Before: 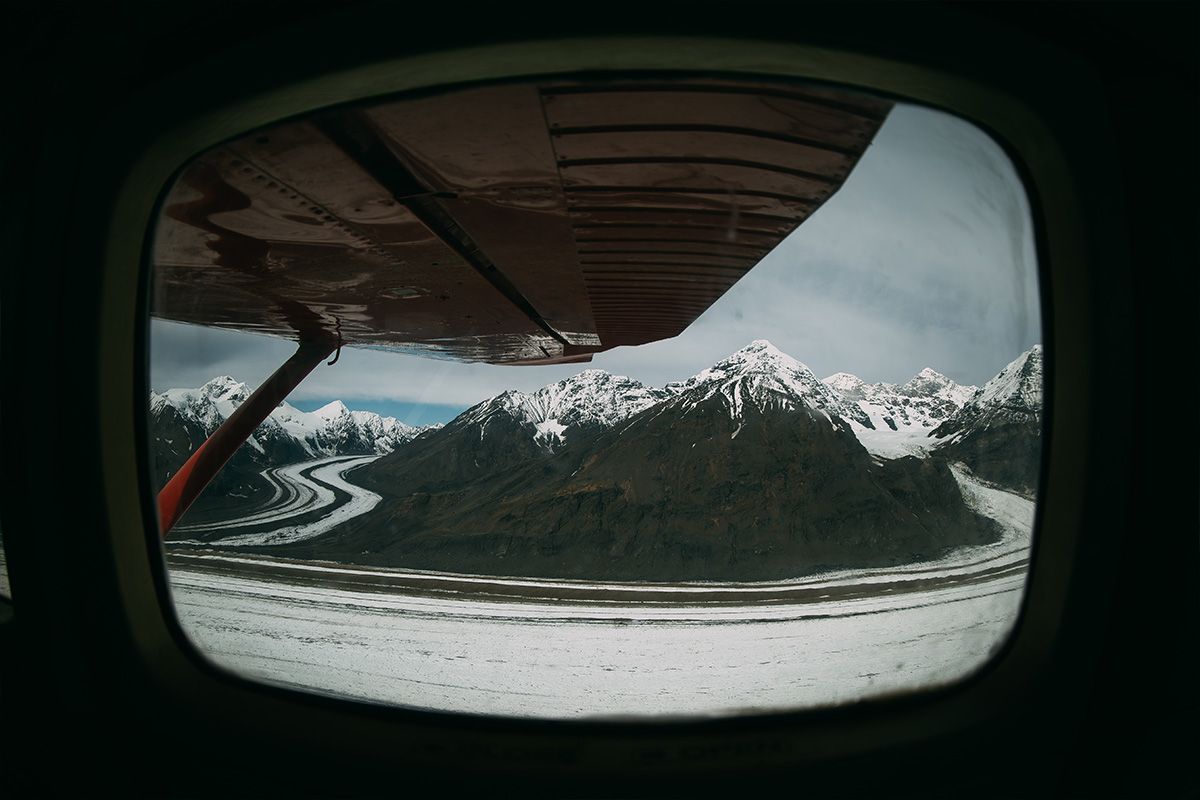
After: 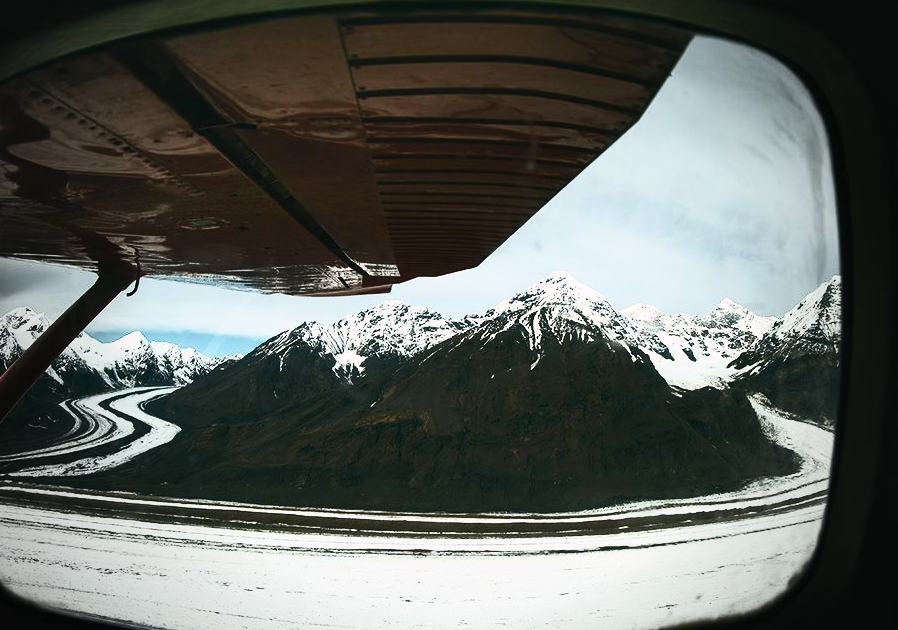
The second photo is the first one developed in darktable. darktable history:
contrast brightness saturation: contrast 0.62, brightness 0.34, saturation 0.14
shadows and highlights: shadows 60, soften with gaussian
crop: left 16.768%, top 8.653%, right 8.362%, bottom 12.485%
vignetting: fall-off start 67.15%, brightness -0.442, saturation -0.691, width/height ratio 1.011, unbound false
